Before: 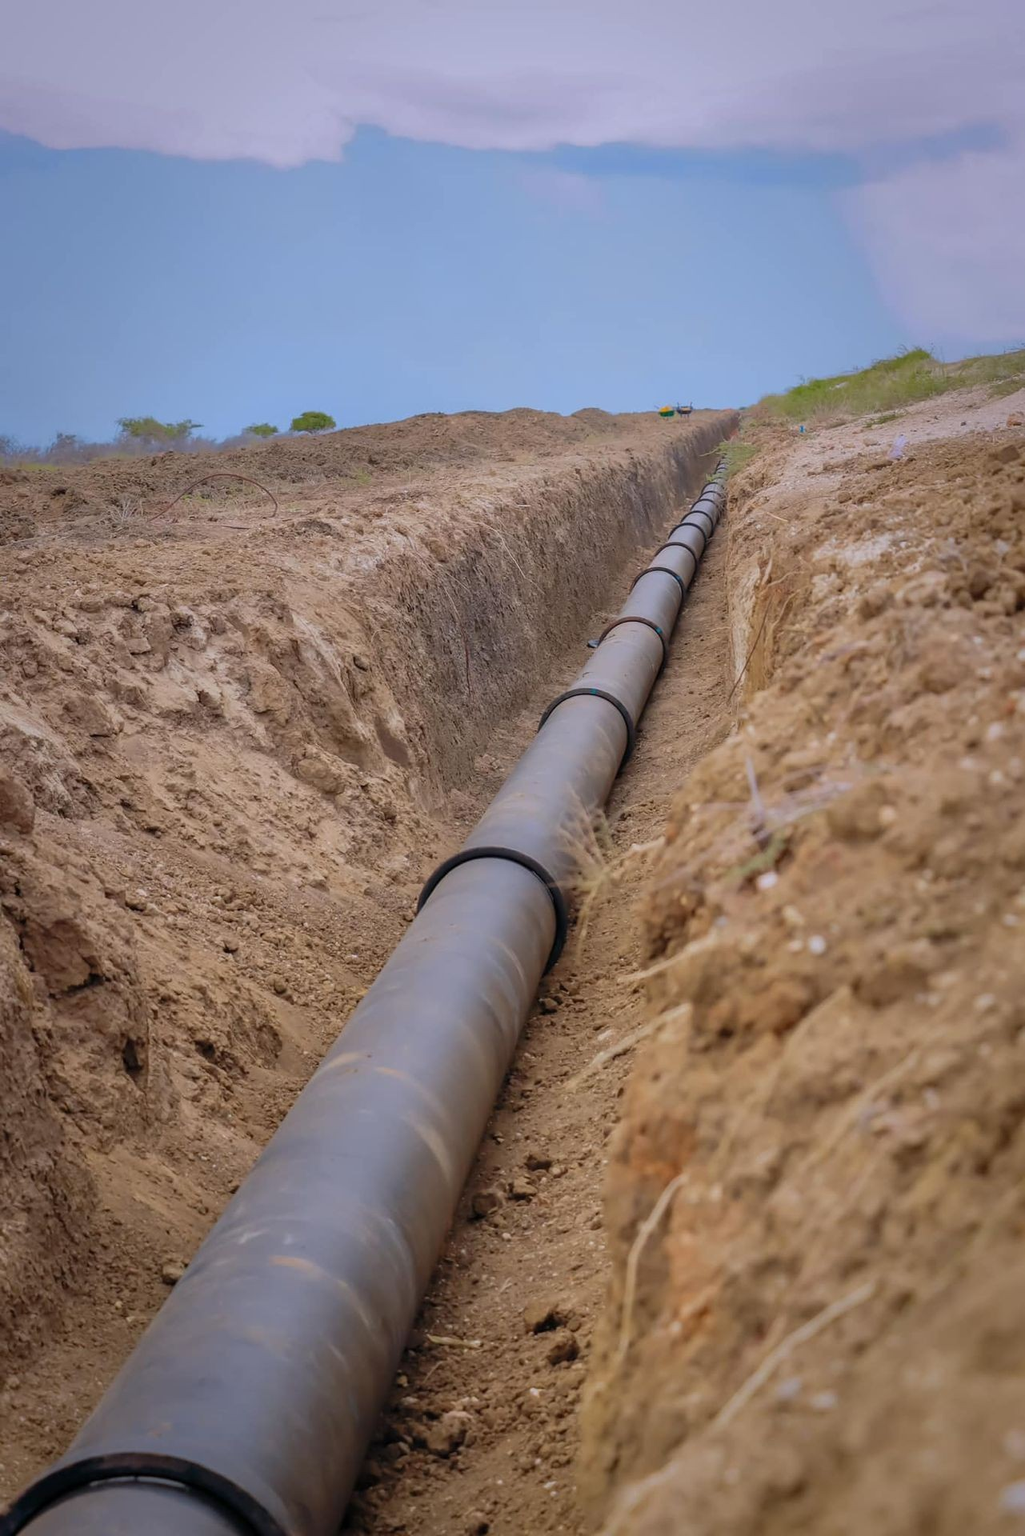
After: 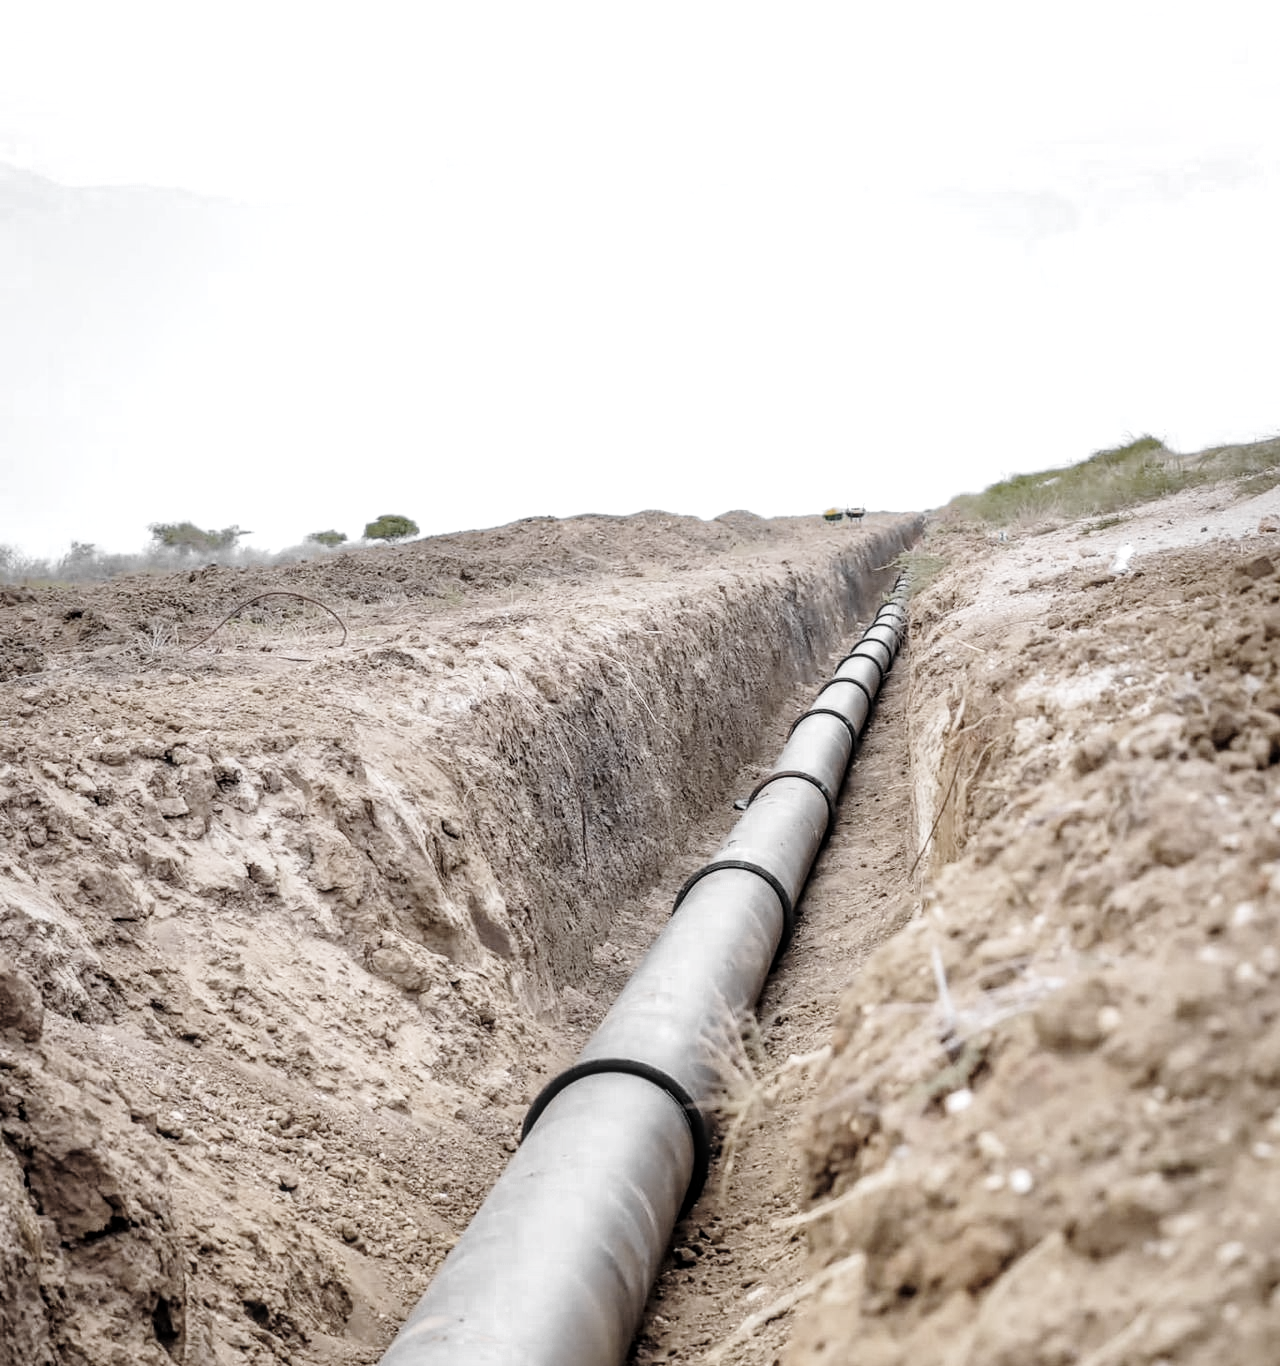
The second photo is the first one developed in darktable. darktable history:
color balance rgb: perceptual saturation grading › global saturation 19.21%, global vibrance 4.94%
crop: right 0%, bottom 28.809%
color zones: curves: ch0 [(0, 0.613) (0.01, 0.613) (0.245, 0.448) (0.498, 0.529) (0.642, 0.665) (0.879, 0.777) (0.99, 0.613)]; ch1 [(0, 0.035) (0.121, 0.189) (0.259, 0.197) (0.415, 0.061) (0.589, 0.022) (0.732, 0.022) (0.857, 0.026) (0.991, 0.053)]
local contrast: on, module defaults
contrast brightness saturation: contrast 0.112, saturation -0.154
tone curve: curves: ch0 [(0, 0.023) (0.104, 0.058) (0.21, 0.162) (0.469, 0.524) (0.579, 0.65) (0.725, 0.8) (0.858, 0.903) (1, 0.974)]; ch1 [(0, 0) (0.414, 0.395) (0.447, 0.447) (0.502, 0.501) (0.521, 0.512) (0.57, 0.563) (0.618, 0.61) (0.654, 0.642) (1, 1)]; ch2 [(0, 0) (0.356, 0.408) (0.437, 0.453) (0.492, 0.485) (0.524, 0.508) (0.566, 0.567) (0.595, 0.604) (1, 1)], preserve colors none
tone equalizer: -8 EV -0.785 EV, -7 EV -0.672 EV, -6 EV -0.568 EV, -5 EV -0.374 EV, -3 EV 0.405 EV, -2 EV 0.6 EV, -1 EV 0.676 EV, +0 EV 0.73 EV
